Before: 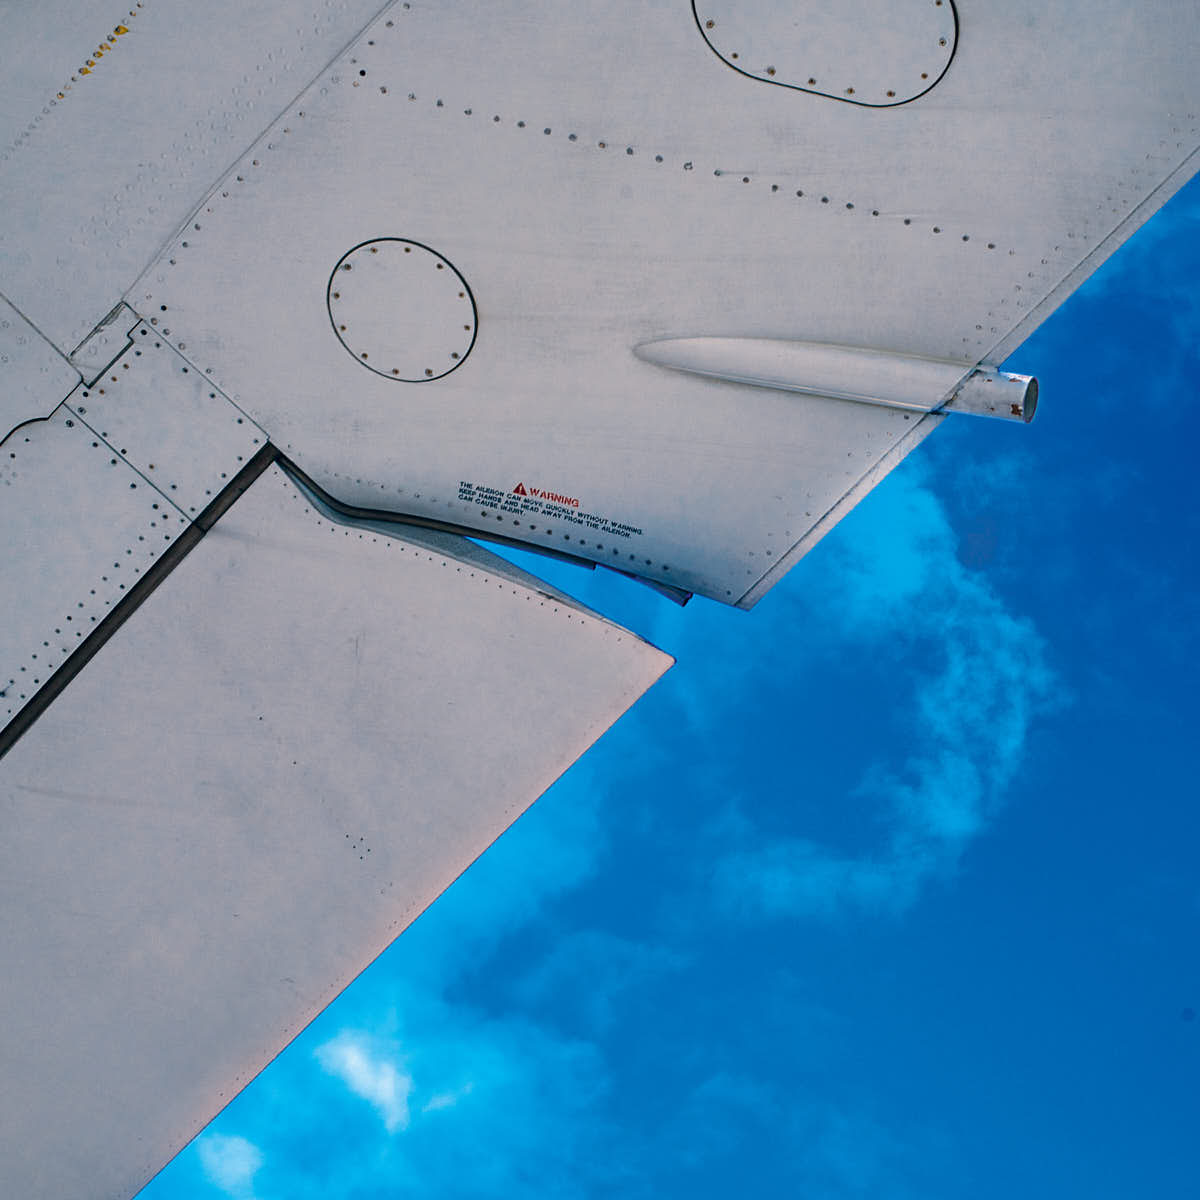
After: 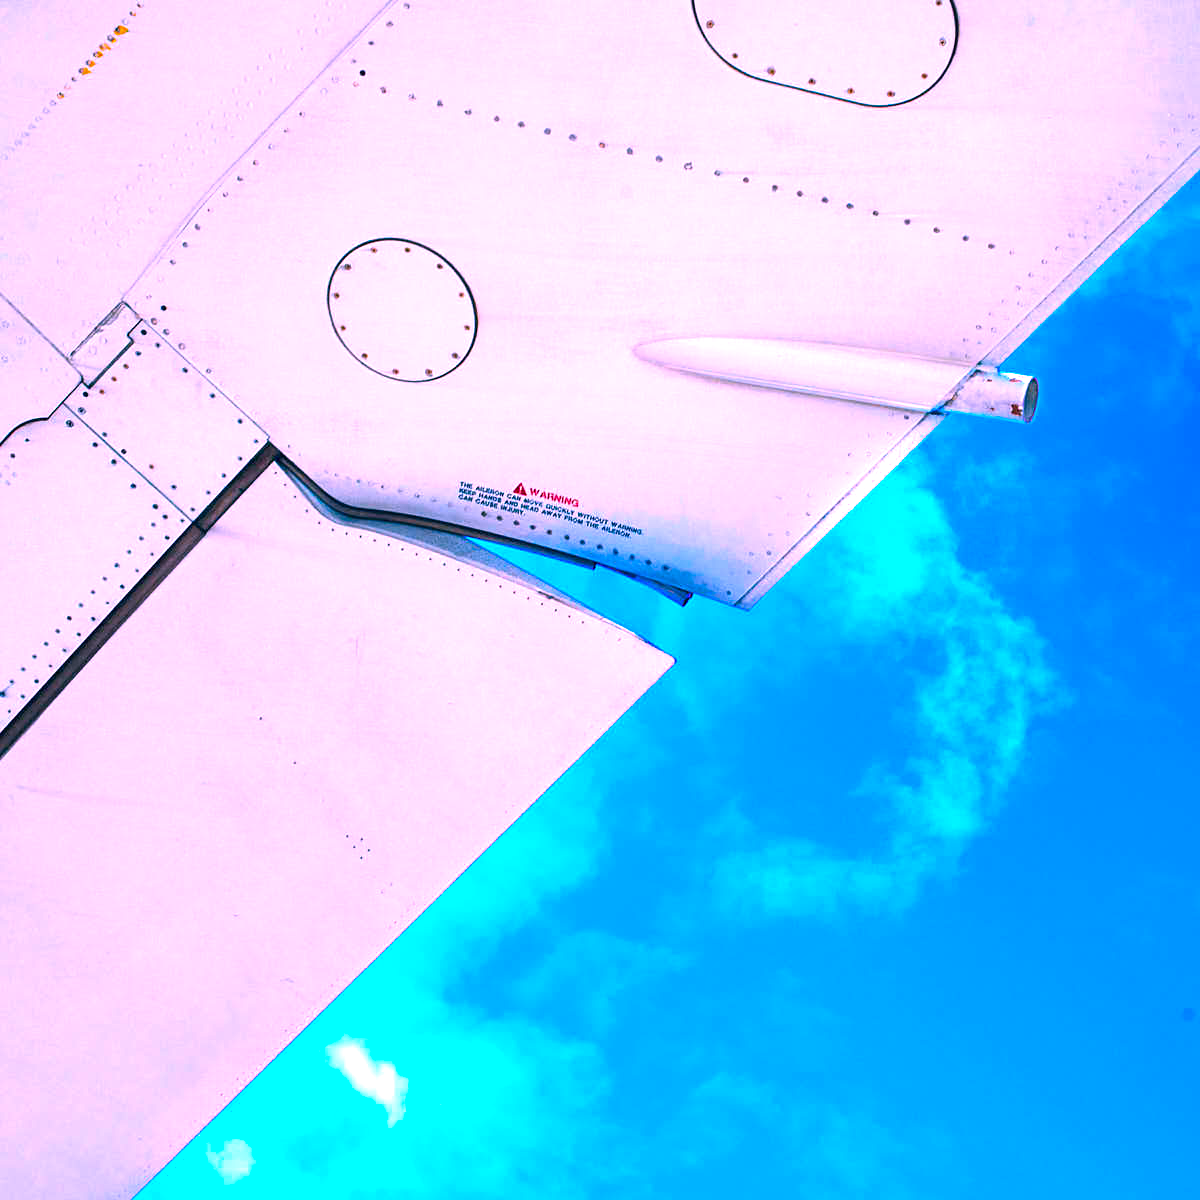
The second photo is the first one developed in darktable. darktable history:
exposure: black level correction 0, exposure 1 EV, compensate highlight preservation false
tone equalizer: -8 EV -0.383 EV, -7 EV -0.371 EV, -6 EV -0.353 EV, -5 EV -0.246 EV, -3 EV 0.227 EV, -2 EV 0.35 EV, -1 EV 0.392 EV, +0 EV 0.436 EV
color correction: highlights a* 19.03, highlights b* -11.19, saturation 1.64
